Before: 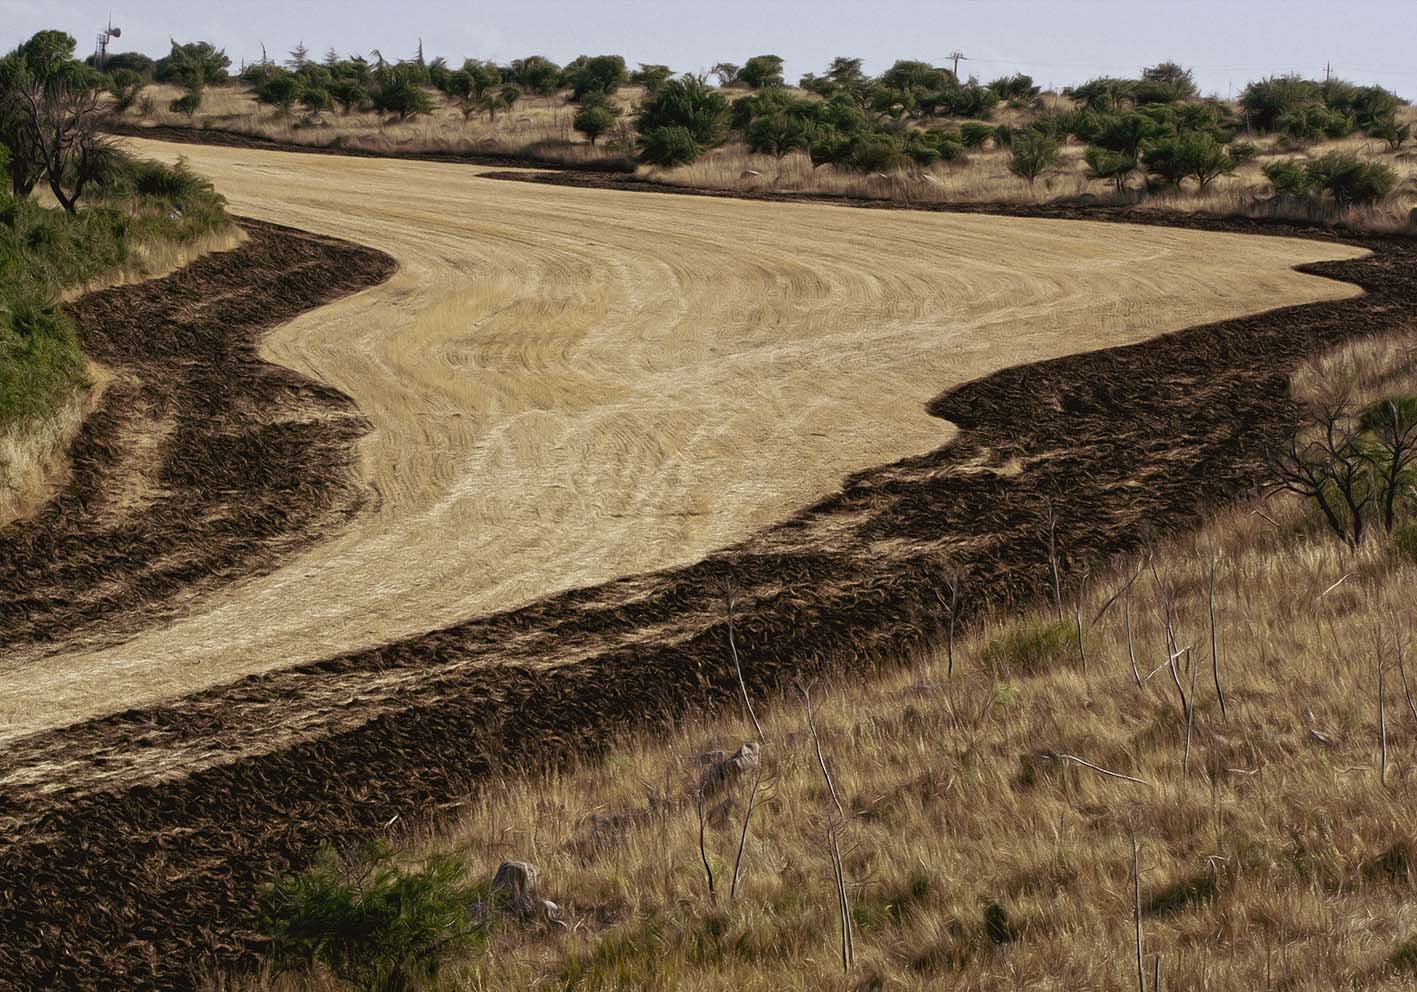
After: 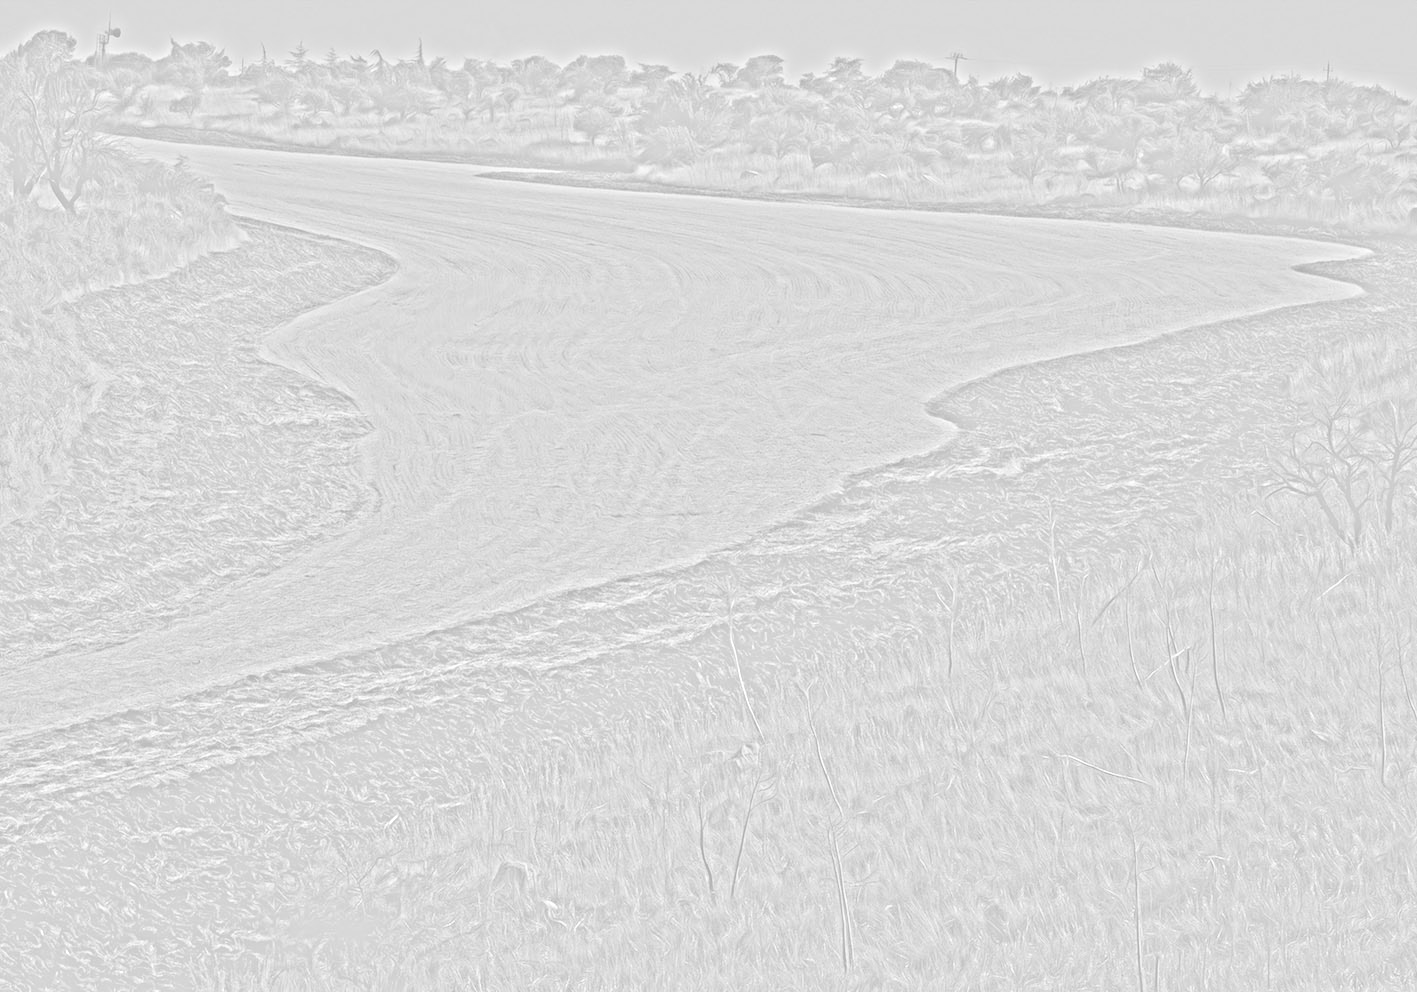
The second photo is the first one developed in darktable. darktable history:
local contrast: detail 130%
monochrome: a 16.06, b 15.48, size 1
contrast brightness saturation: contrast 0.14, brightness 0.21
highpass: sharpness 25.84%, contrast boost 14.94%
colorize: hue 43.2°, saturation 40%, version 1
